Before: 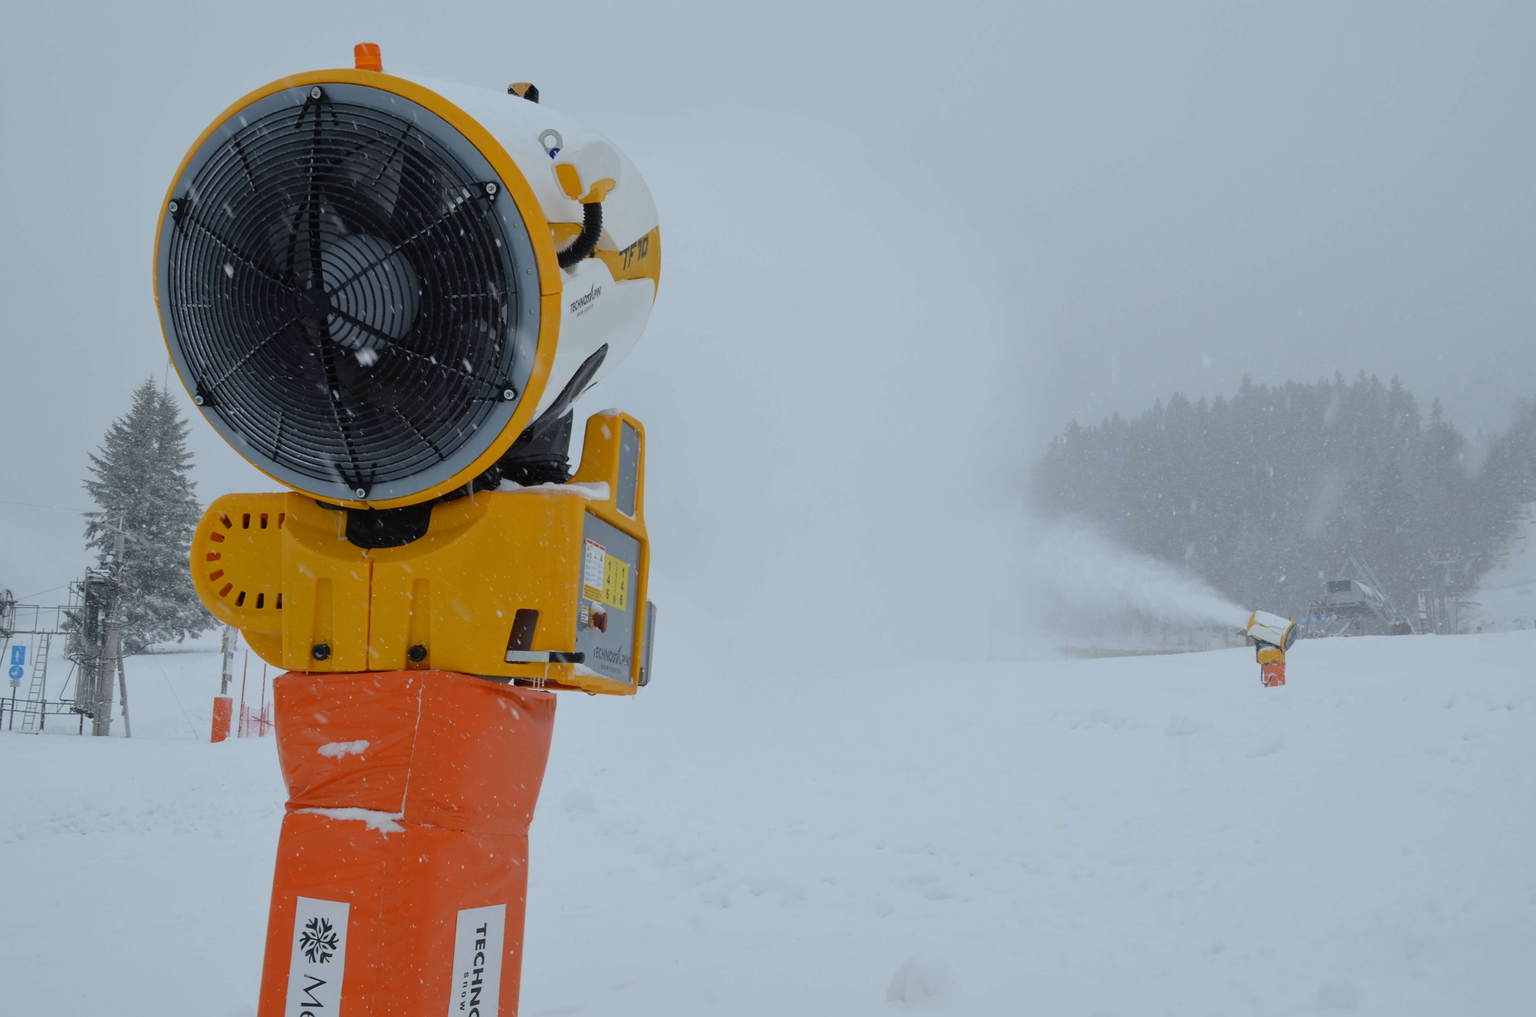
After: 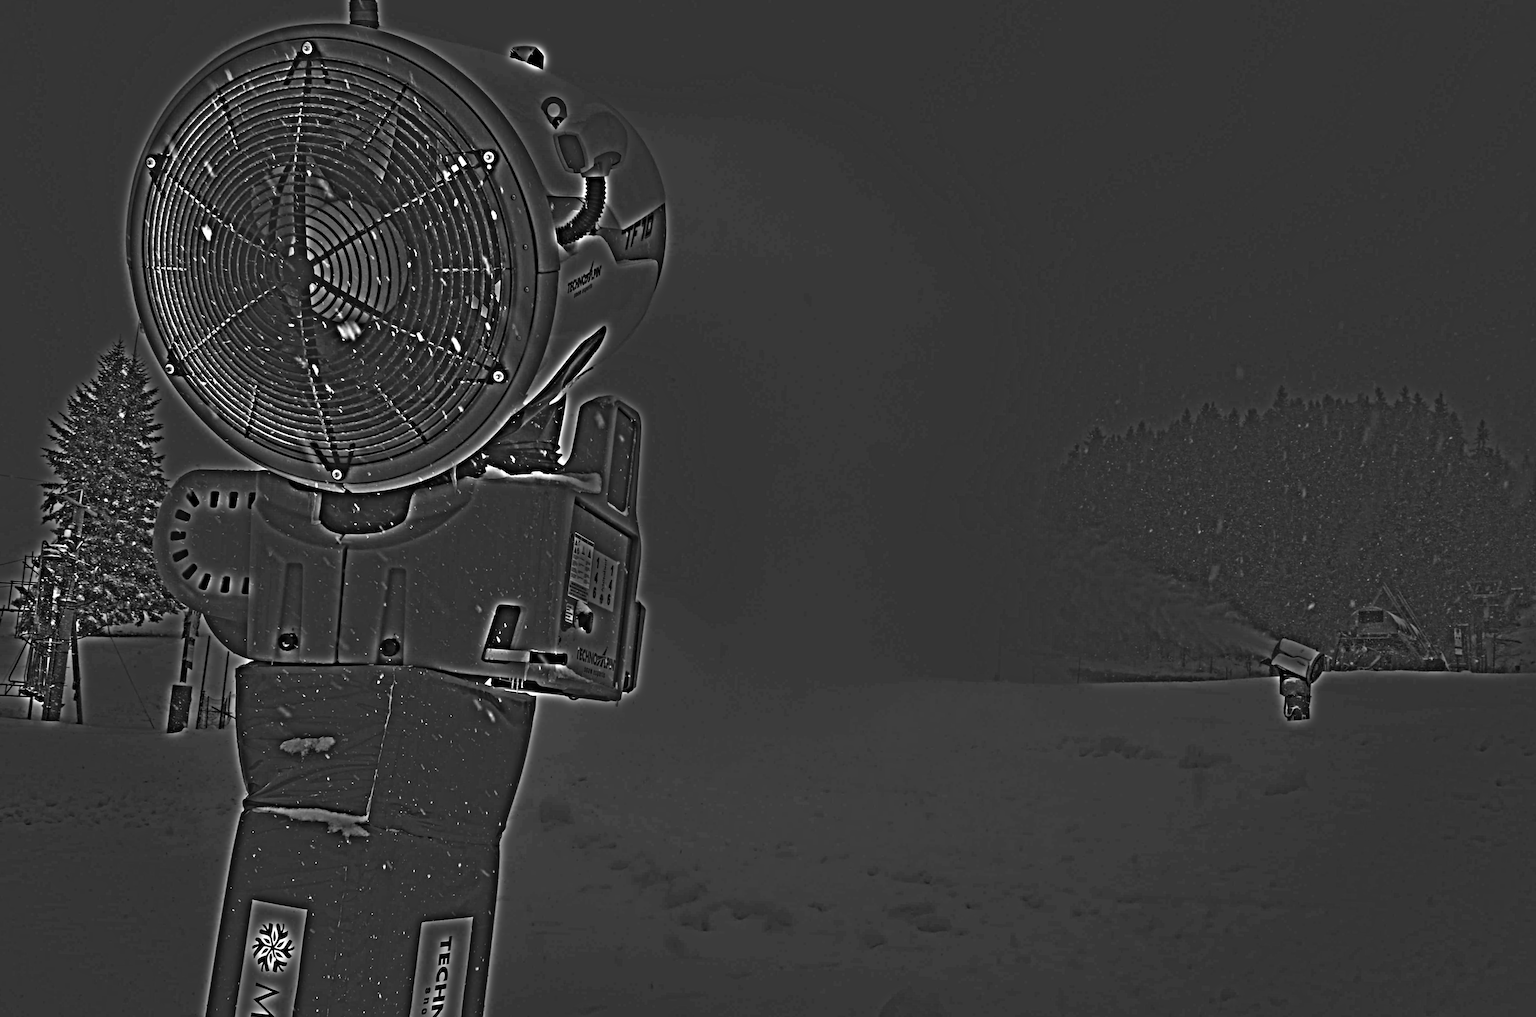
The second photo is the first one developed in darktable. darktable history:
exposure: exposure 1.061 EV, compensate highlight preservation false
contrast brightness saturation: contrast 0.09, brightness -0.59, saturation 0.17
color zones: curves: ch1 [(0.263, 0.53) (0.376, 0.287) (0.487, 0.512) (0.748, 0.547) (1, 0.513)]; ch2 [(0.262, 0.45) (0.751, 0.477)], mix 31.98%
highpass: sharpness 49.79%, contrast boost 49.79%
crop and rotate: angle -2.38°
